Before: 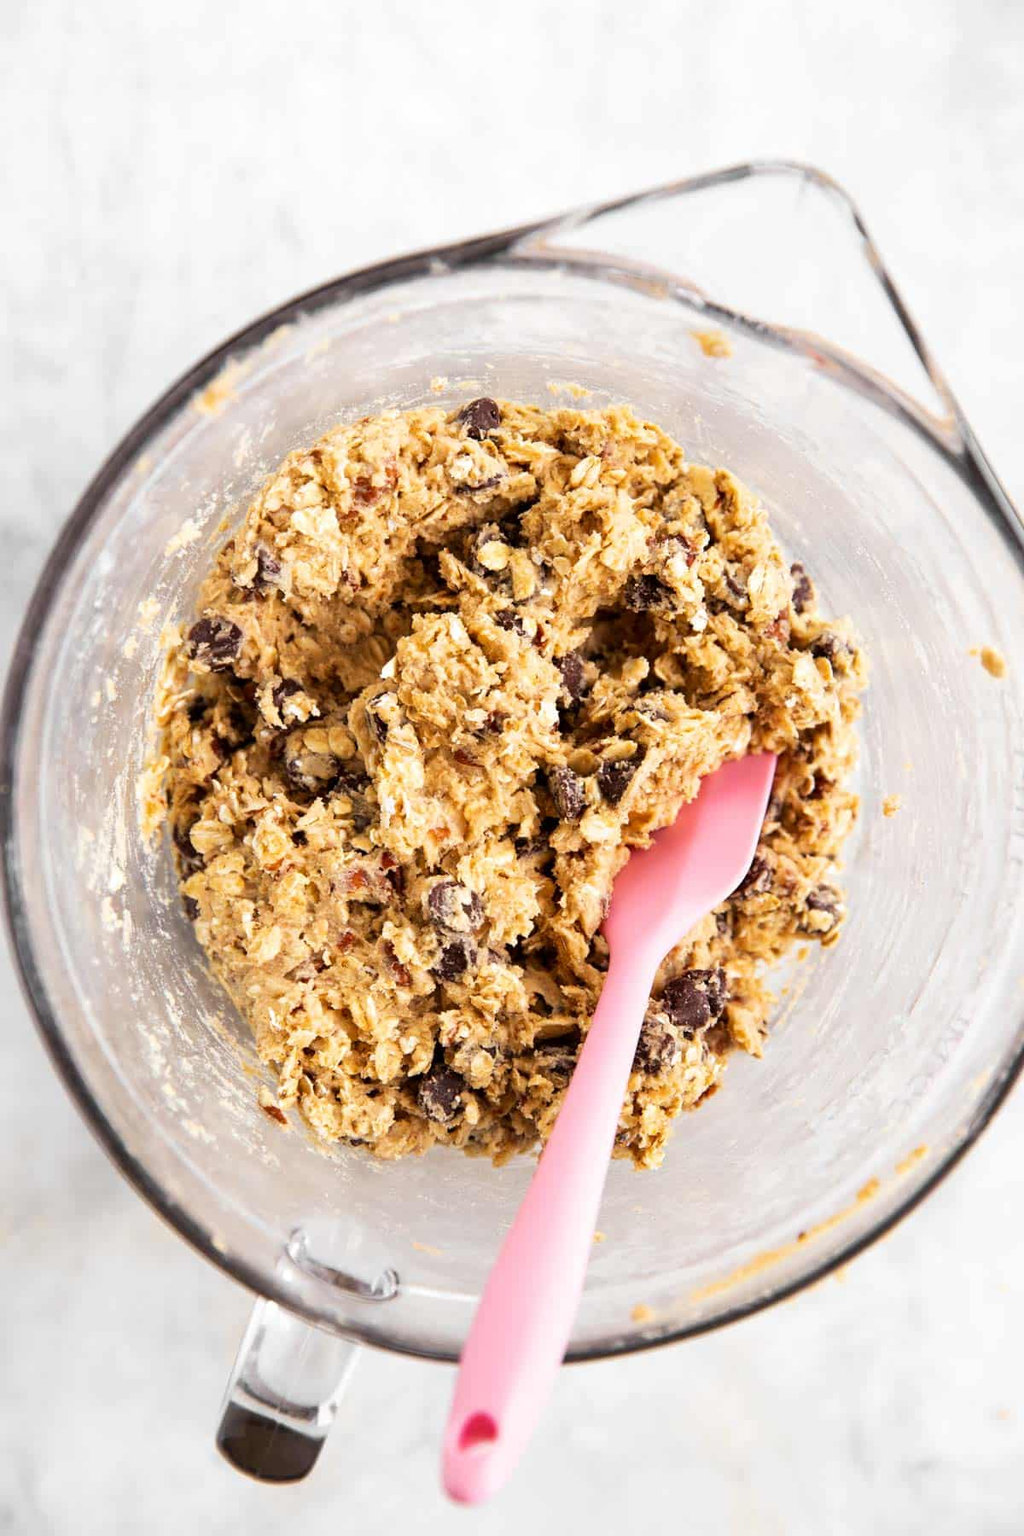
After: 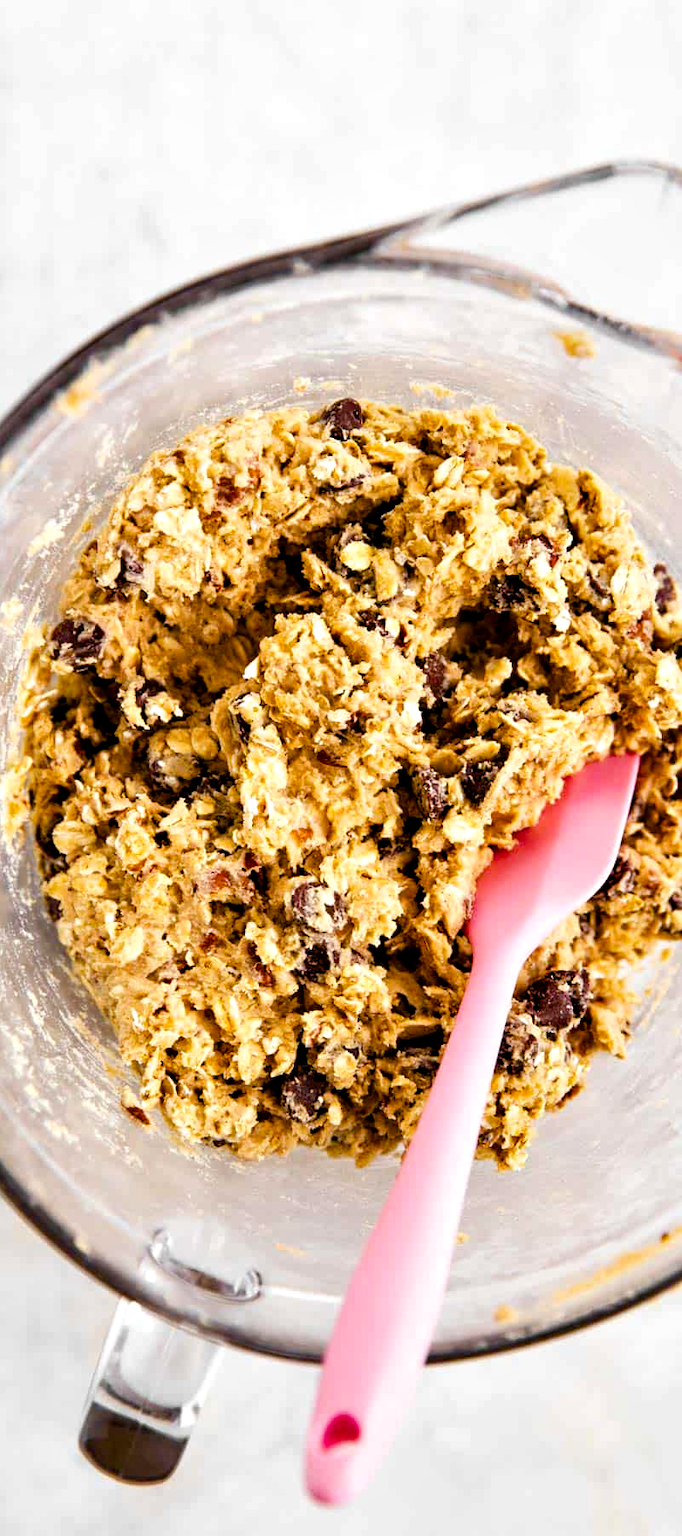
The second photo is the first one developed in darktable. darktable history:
crop and rotate: left 13.461%, right 19.89%
color balance rgb: perceptual saturation grading › global saturation 34.736%, perceptual saturation grading › highlights -29.977%, perceptual saturation grading › shadows 34.594%, global vibrance 20%
contrast equalizer: y [[0.546, 0.552, 0.554, 0.554, 0.552, 0.546], [0.5 ×6], [0.5 ×6], [0 ×6], [0 ×6]]
